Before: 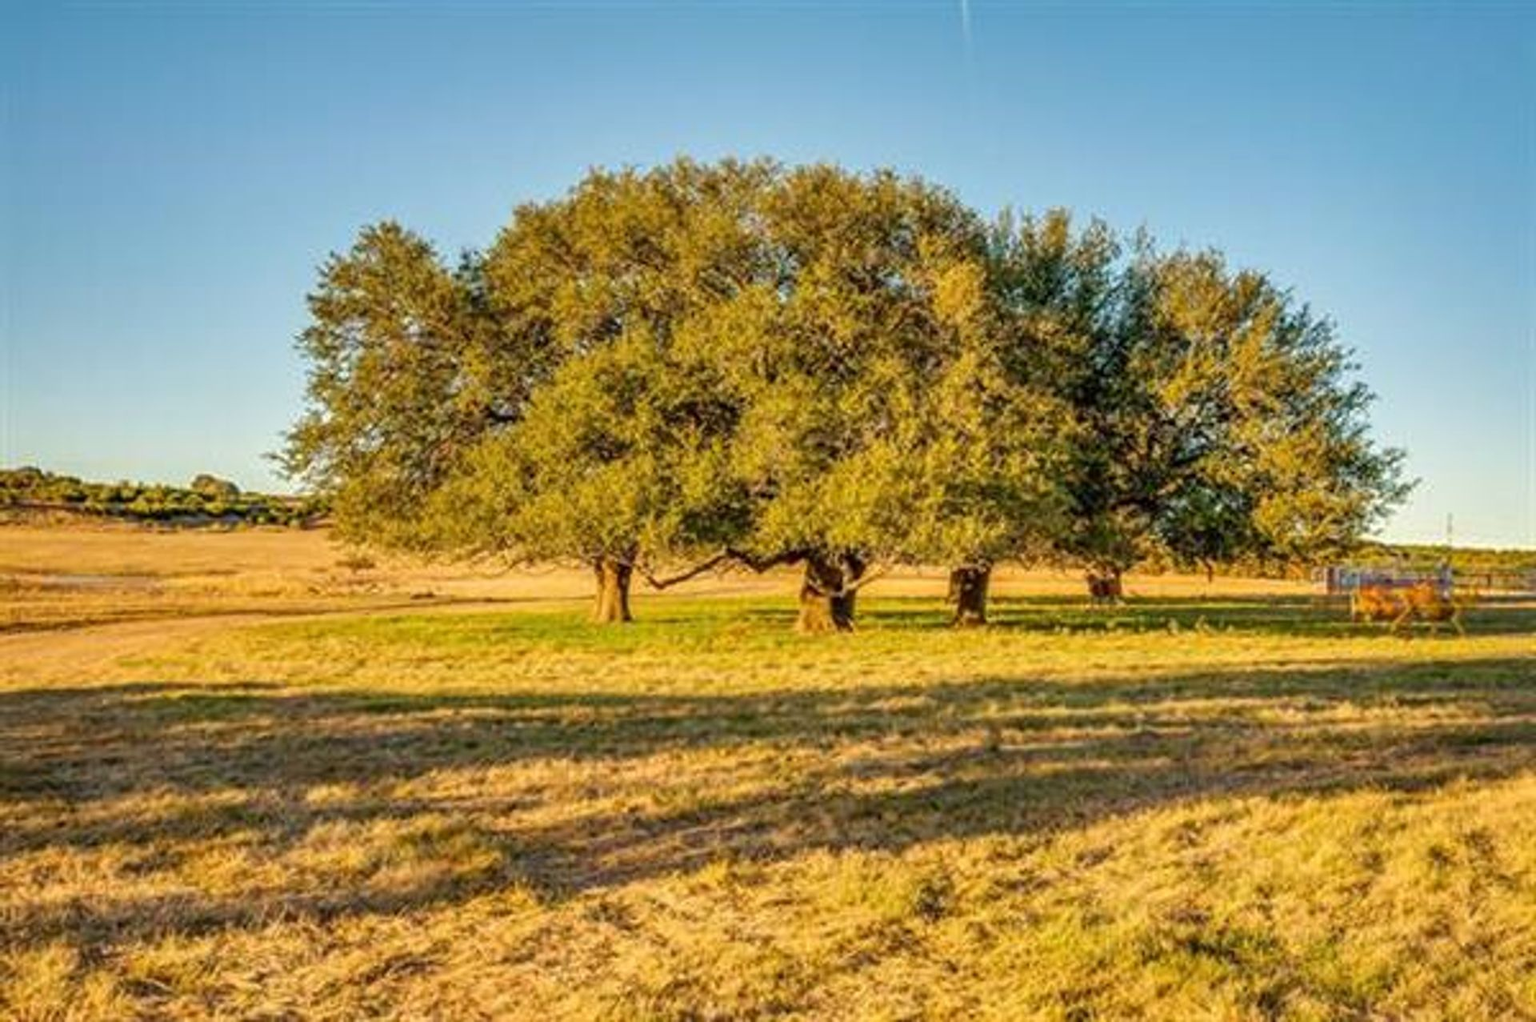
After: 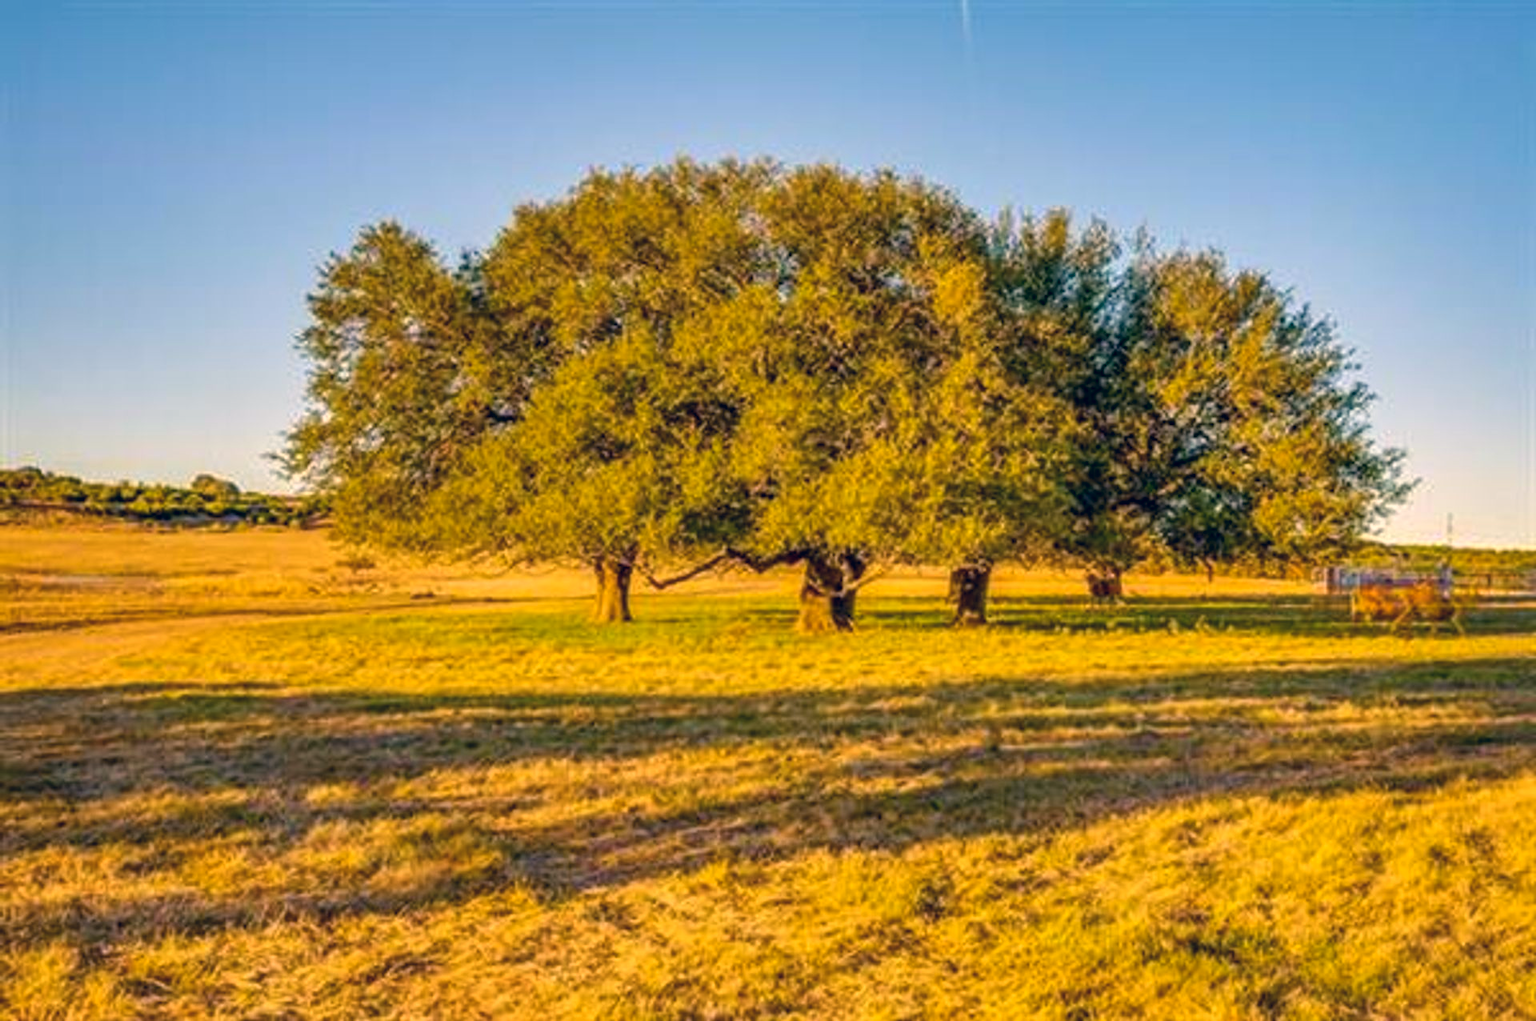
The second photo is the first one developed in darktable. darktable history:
color correction: highlights a* 14.16, highlights b* 5.69, shadows a* -5.13, shadows b* -15.69, saturation 0.849
color balance rgb: perceptual saturation grading › global saturation 25.904%, global vibrance 25.094%
